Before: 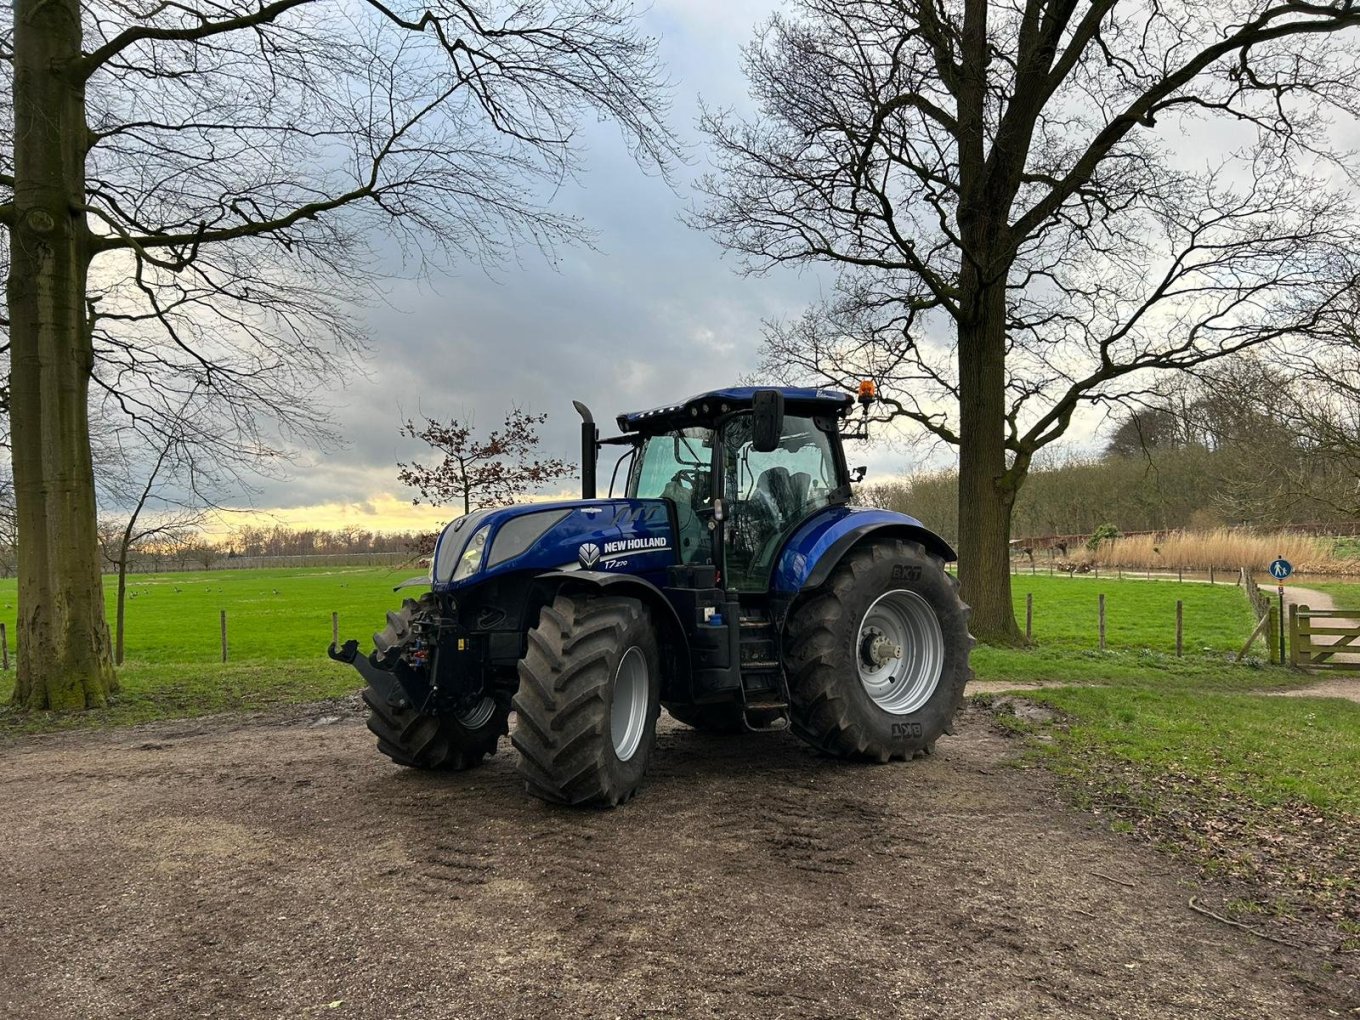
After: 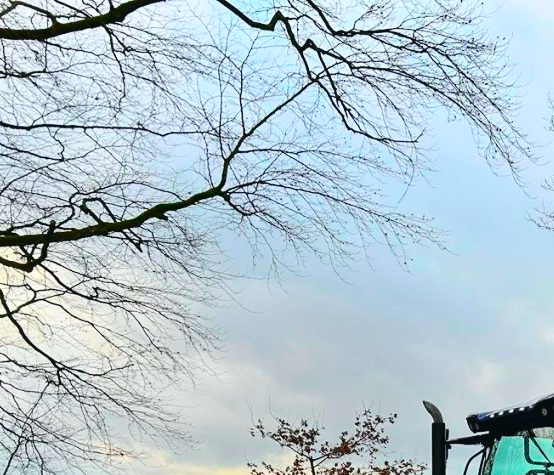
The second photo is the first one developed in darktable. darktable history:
tone curve: curves: ch0 [(0, 0.023) (0.103, 0.087) (0.277, 0.28) (0.438, 0.547) (0.546, 0.678) (0.735, 0.843) (0.994, 1)]; ch1 [(0, 0) (0.371, 0.261) (0.465, 0.42) (0.488, 0.477) (0.512, 0.513) (0.542, 0.581) (0.574, 0.647) (0.636, 0.747) (1, 1)]; ch2 [(0, 0) (0.369, 0.388) (0.449, 0.431) (0.478, 0.471) (0.516, 0.517) (0.575, 0.642) (0.649, 0.726) (1, 1)], color space Lab, independent channels, preserve colors none
crop and rotate: left 11.082%, top 0.051%, right 48.116%, bottom 53.338%
